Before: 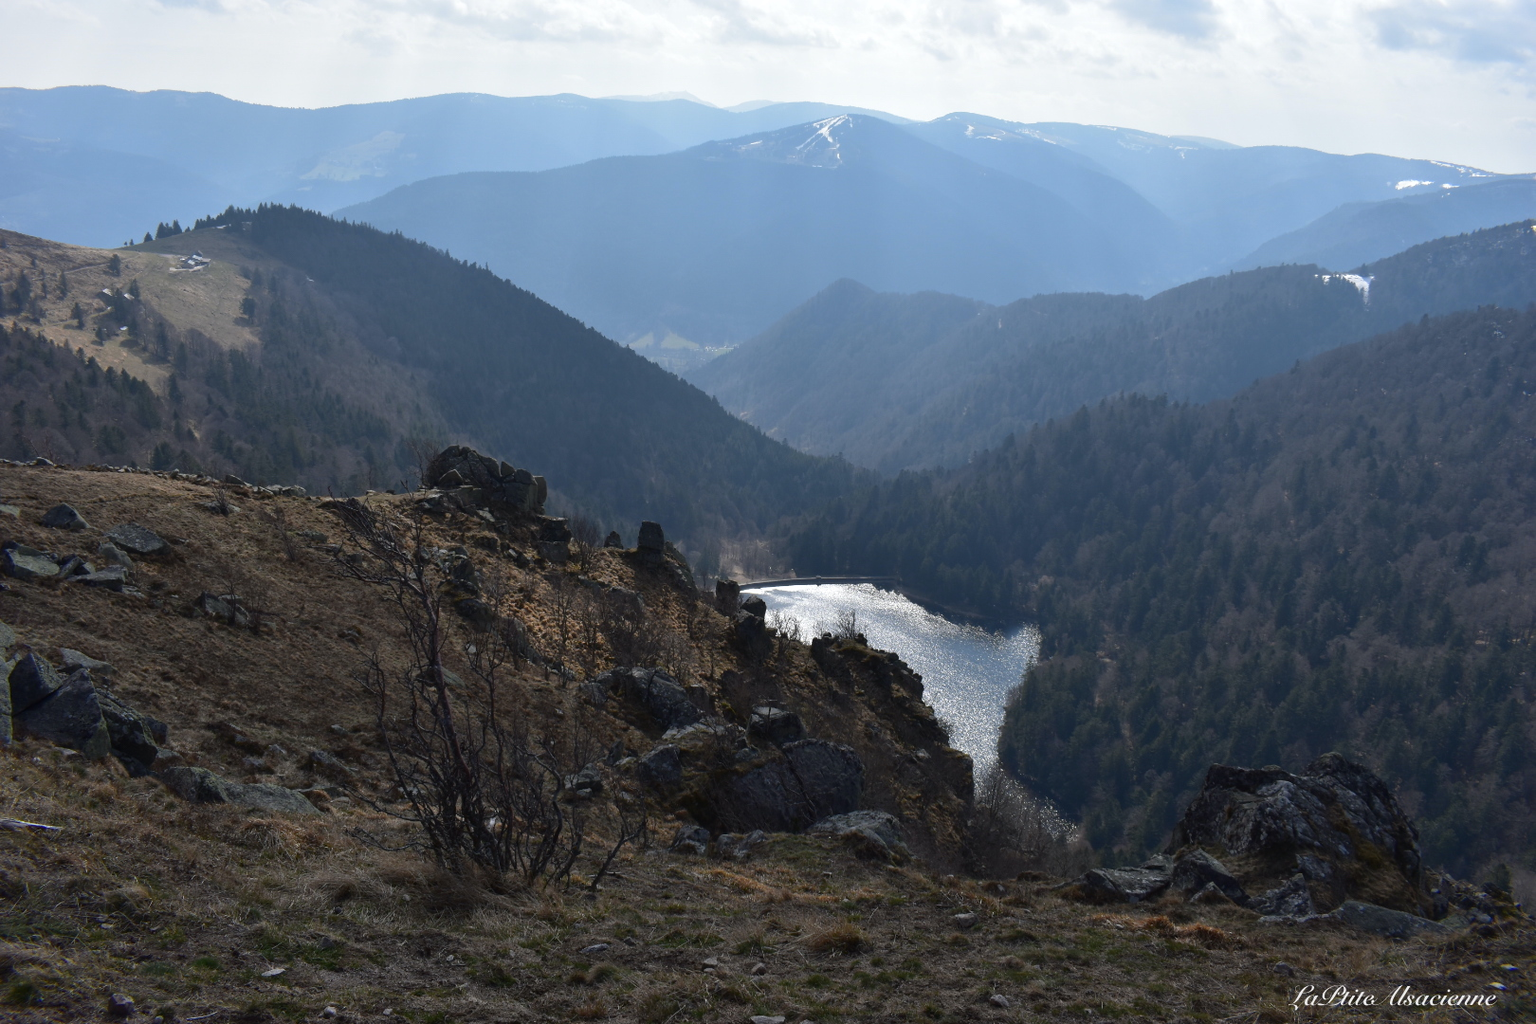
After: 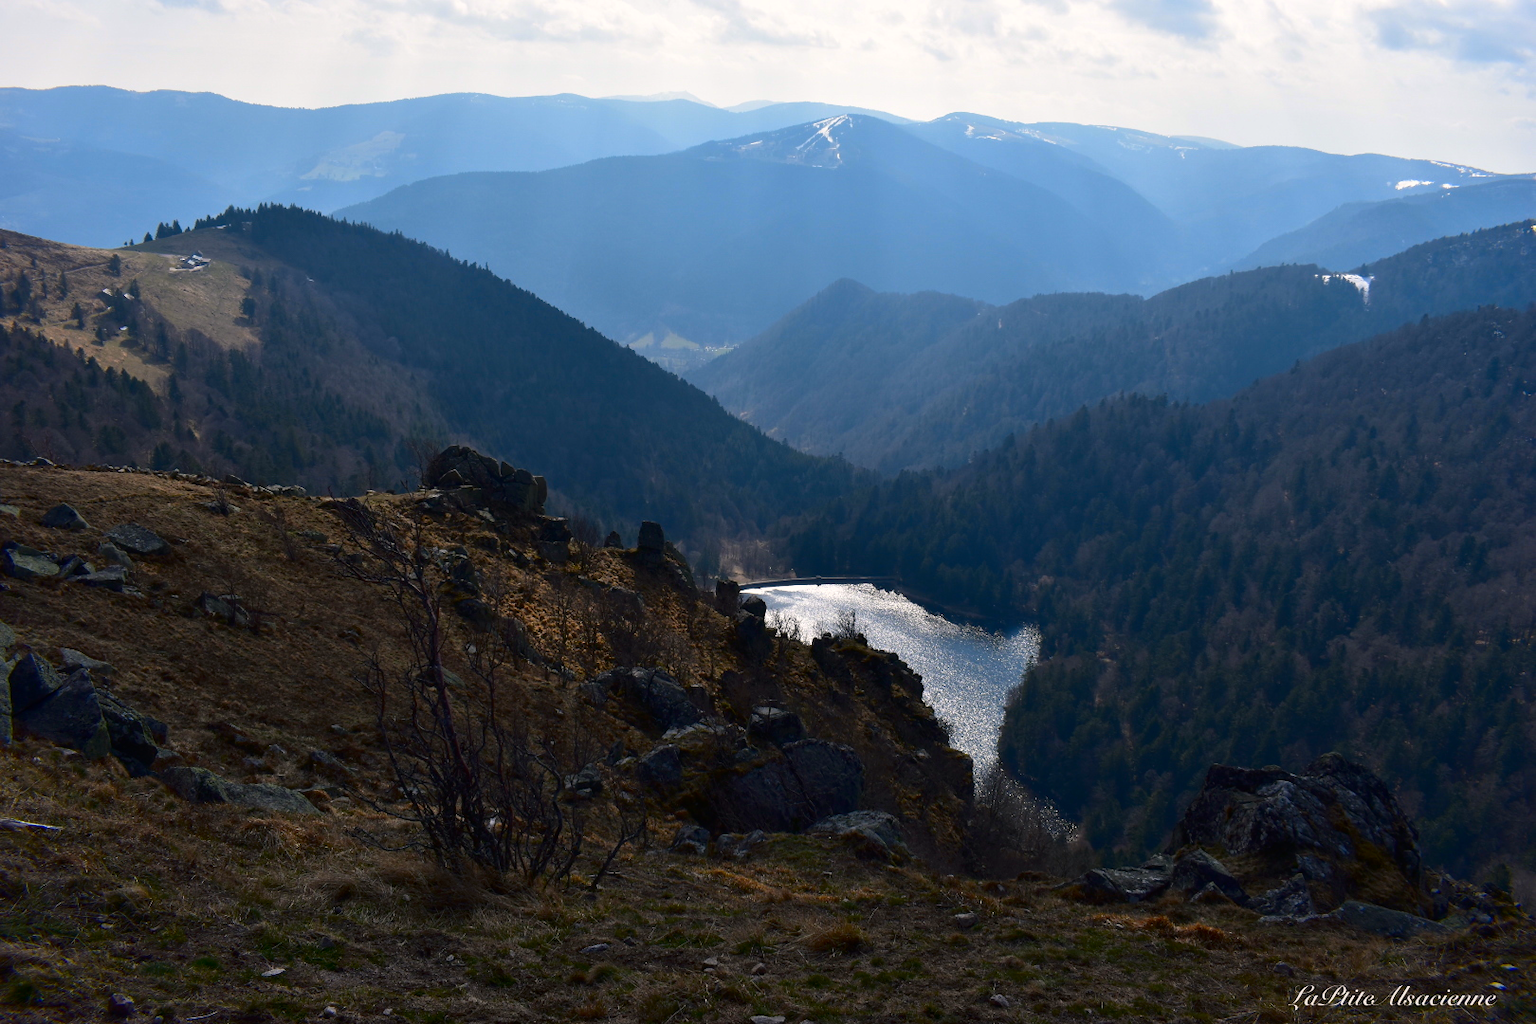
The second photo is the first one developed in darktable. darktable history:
contrast brightness saturation: contrast 0.118, brightness -0.124, saturation 0.2
color balance rgb: highlights gain › chroma 1.354%, highlights gain › hue 56.58°, perceptual saturation grading › global saturation 0.985%, global vibrance 29.461%
